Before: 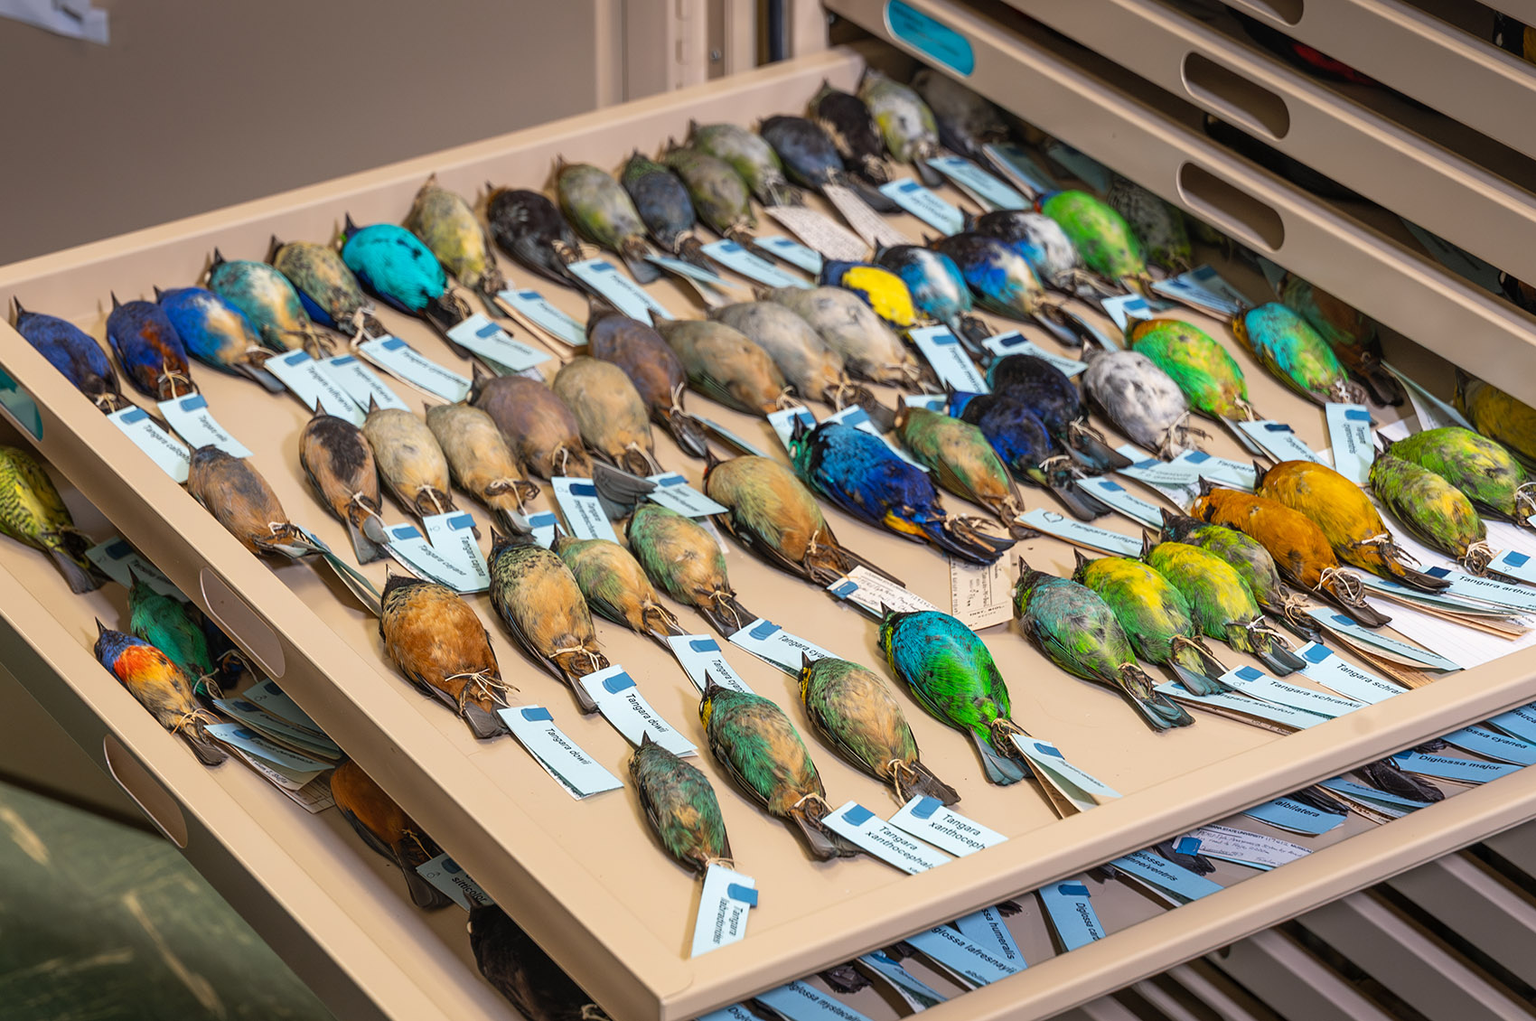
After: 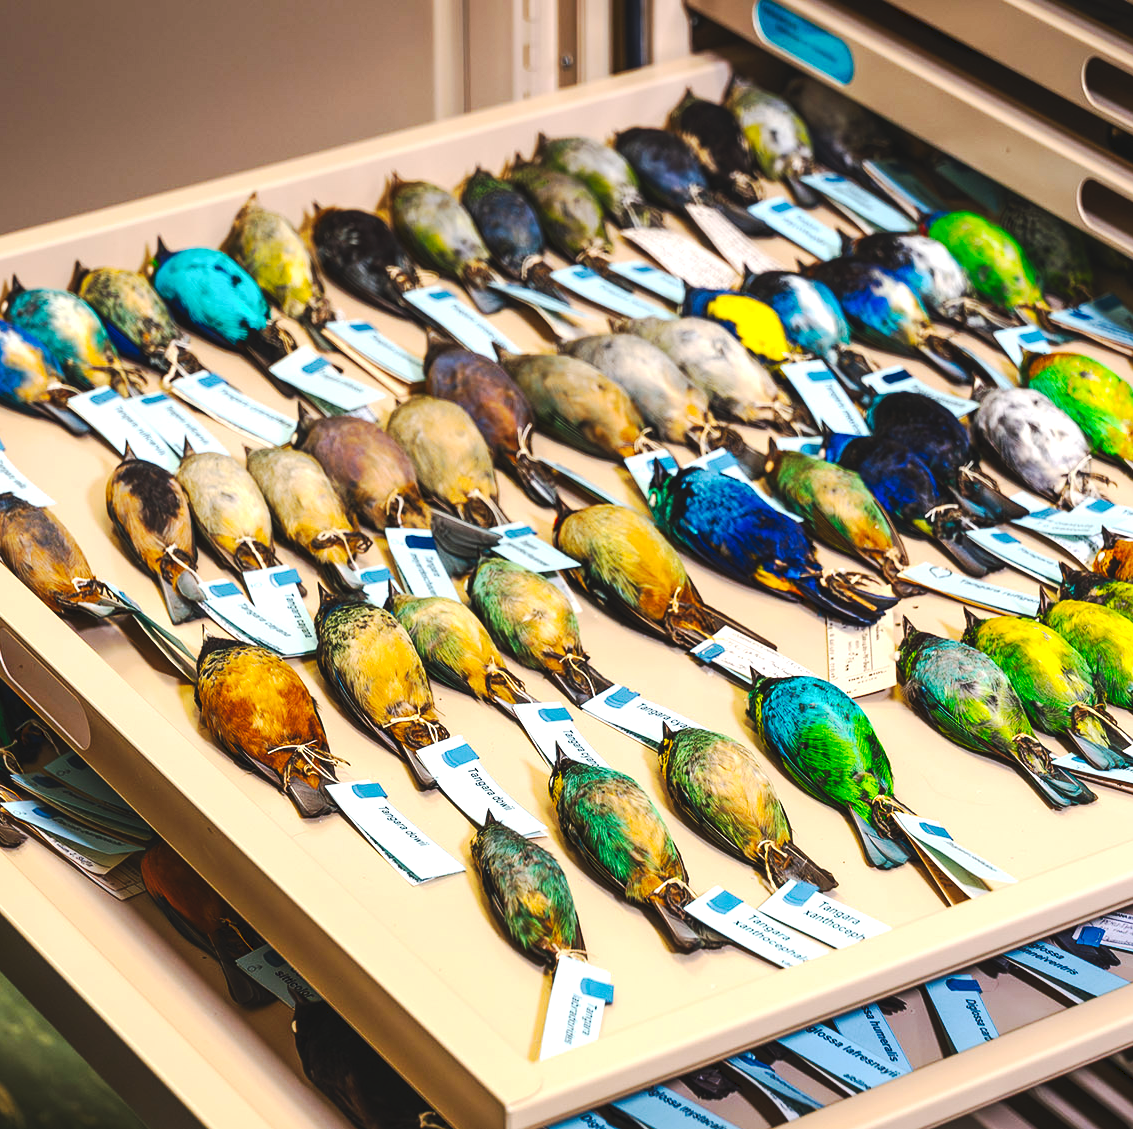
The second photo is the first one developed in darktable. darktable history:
crop and rotate: left 13.352%, right 20%
tone curve: curves: ch0 [(0, 0) (0.003, 0.062) (0.011, 0.07) (0.025, 0.083) (0.044, 0.094) (0.069, 0.105) (0.1, 0.117) (0.136, 0.136) (0.177, 0.164) (0.224, 0.201) (0.277, 0.256) (0.335, 0.335) (0.399, 0.424) (0.468, 0.529) (0.543, 0.641) (0.623, 0.725) (0.709, 0.787) (0.801, 0.849) (0.898, 0.917) (1, 1)], preserve colors none
color balance rgb: shadows lift › chroma 0.851%, shadows lift › hue 114.56°, perceptual saturation grading › global saturation 25.062%, perceptual brilliance grading › global brilliance 19.45%, perceptual brilliance grading › shadows -39.598%, global vibrance 20%
